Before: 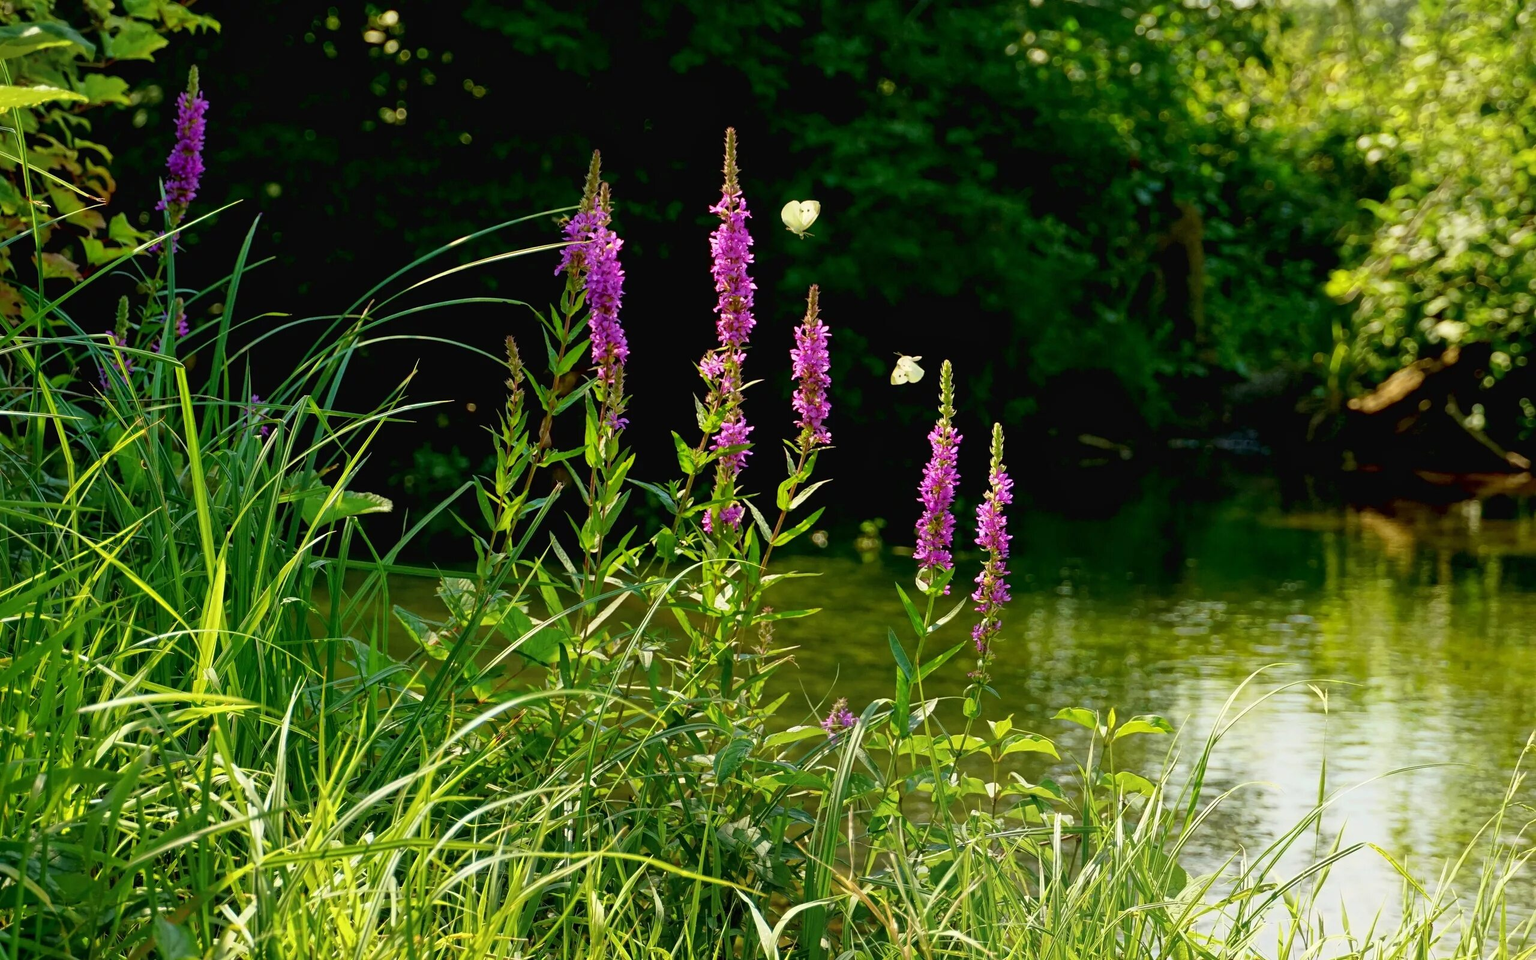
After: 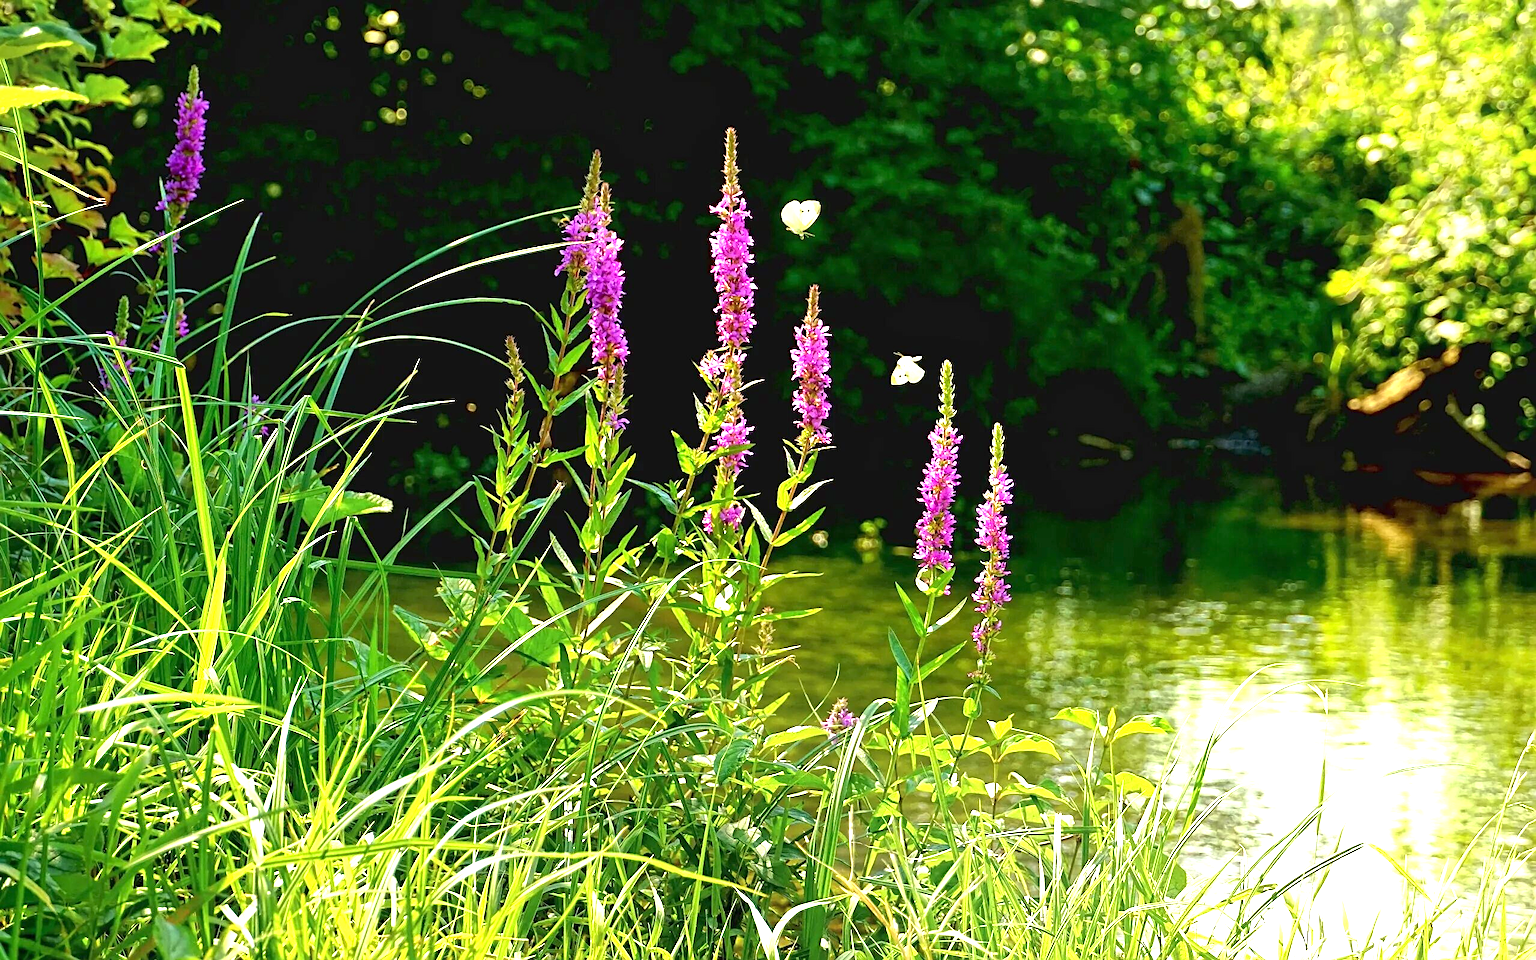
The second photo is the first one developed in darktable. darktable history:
sharpen: on, module defaults
exposure: black level correction 0, exposure 1.287 EV, compensate highlight preservation false
